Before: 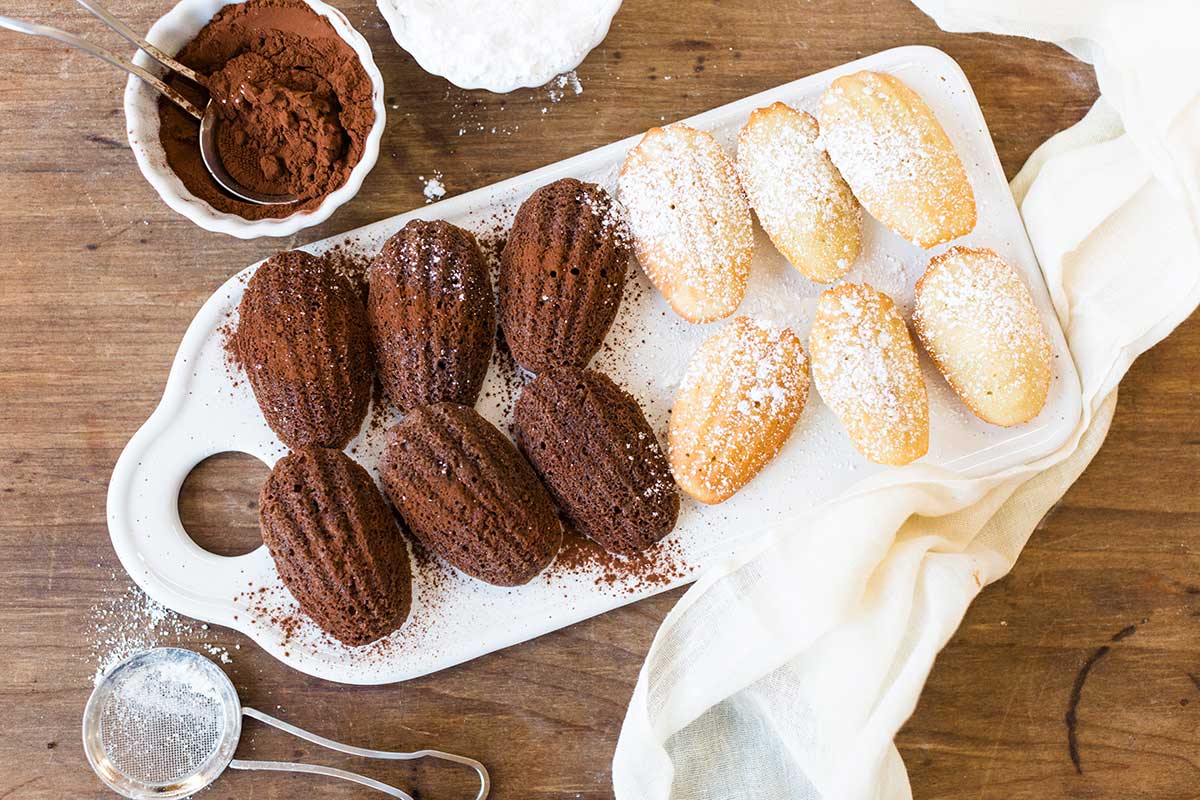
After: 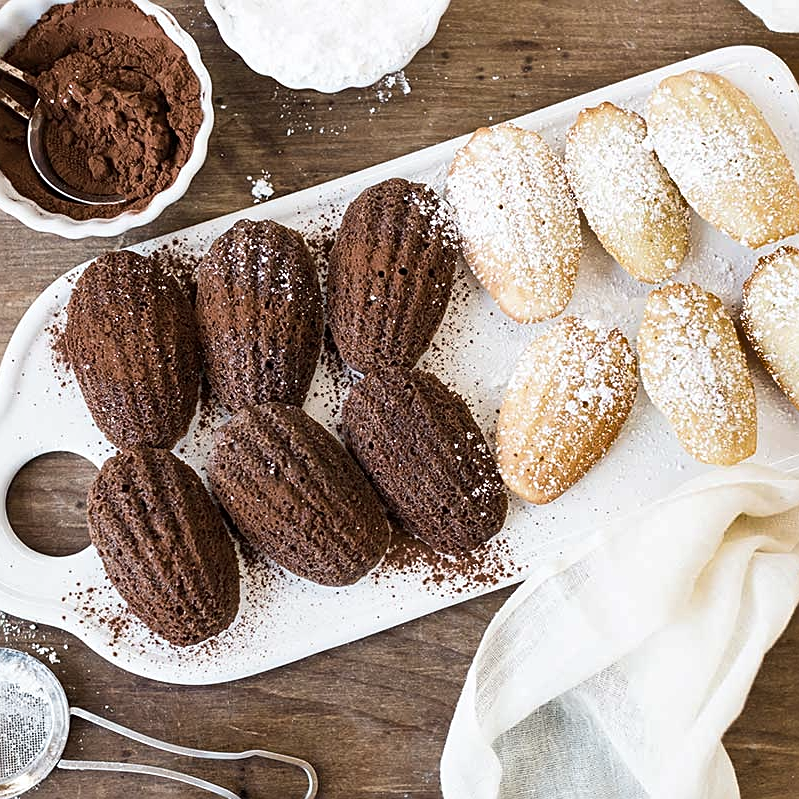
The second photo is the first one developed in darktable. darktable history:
contrast brightness saturation: contrast 0.1, saturation -0.3
shadows and highlights: white point adjustment 0.05, highlights color adjustment 55.9%, soften with gaussian
sharpen: on, module defaults
crop and rotate: left 14.385%, right 18.948%
